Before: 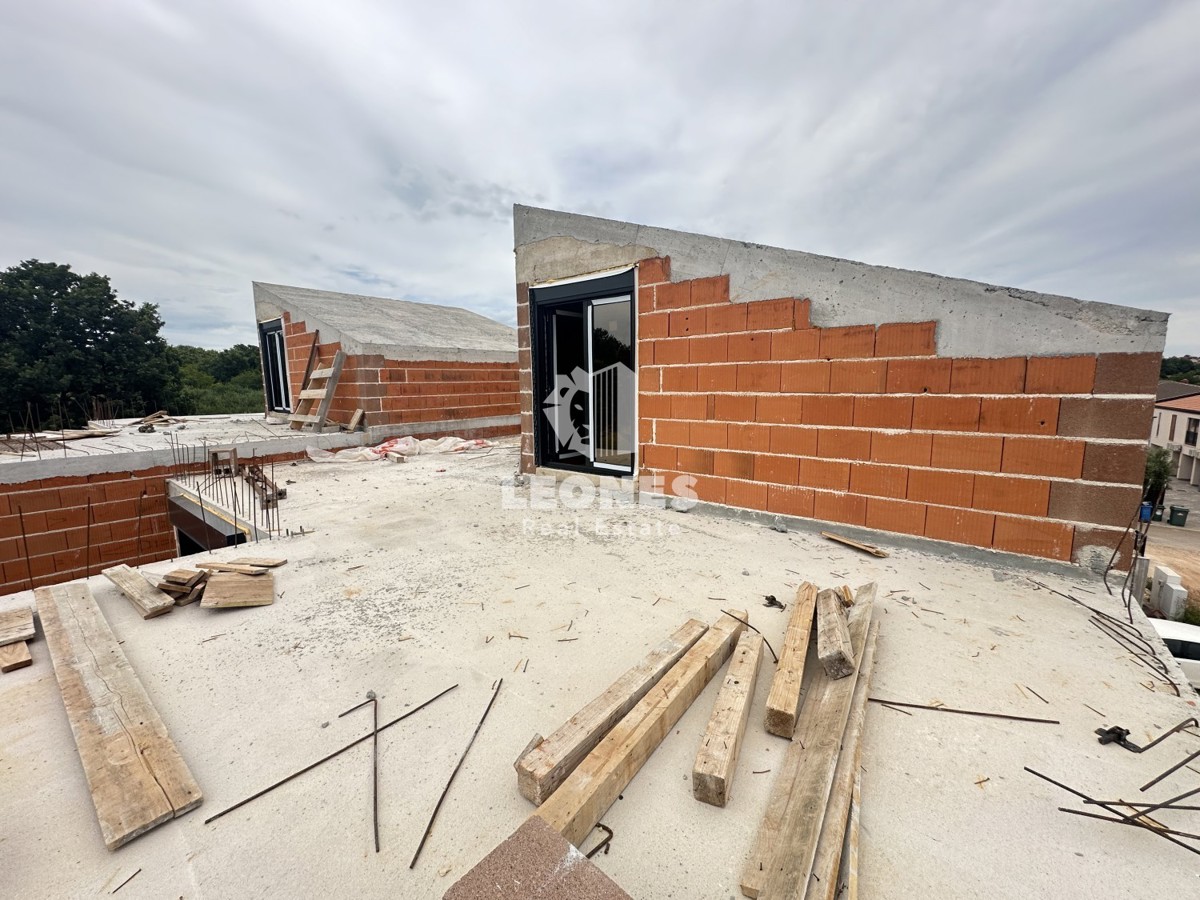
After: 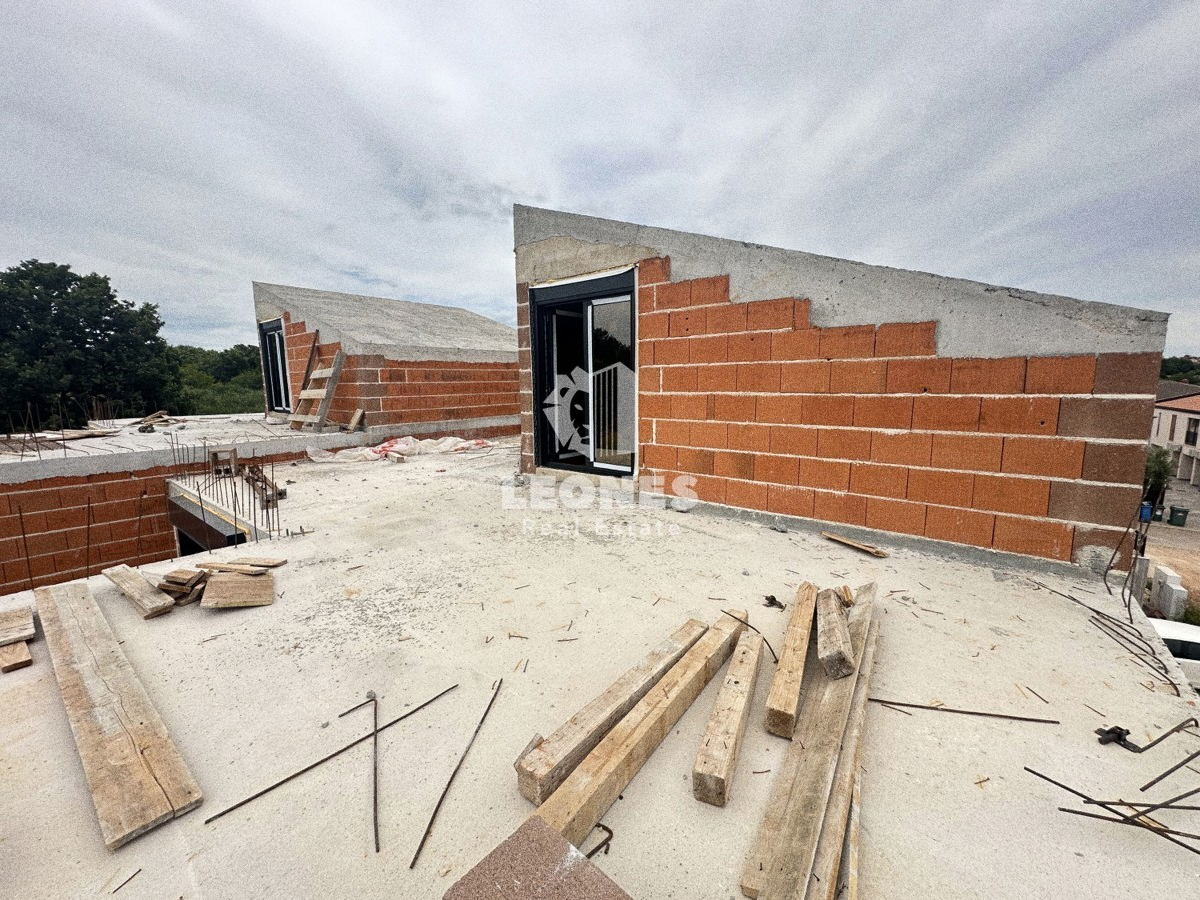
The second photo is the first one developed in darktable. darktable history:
contrast brightness saturation: saturation -0.05
grain: coarseness 0.09 ISO, strength 40%
